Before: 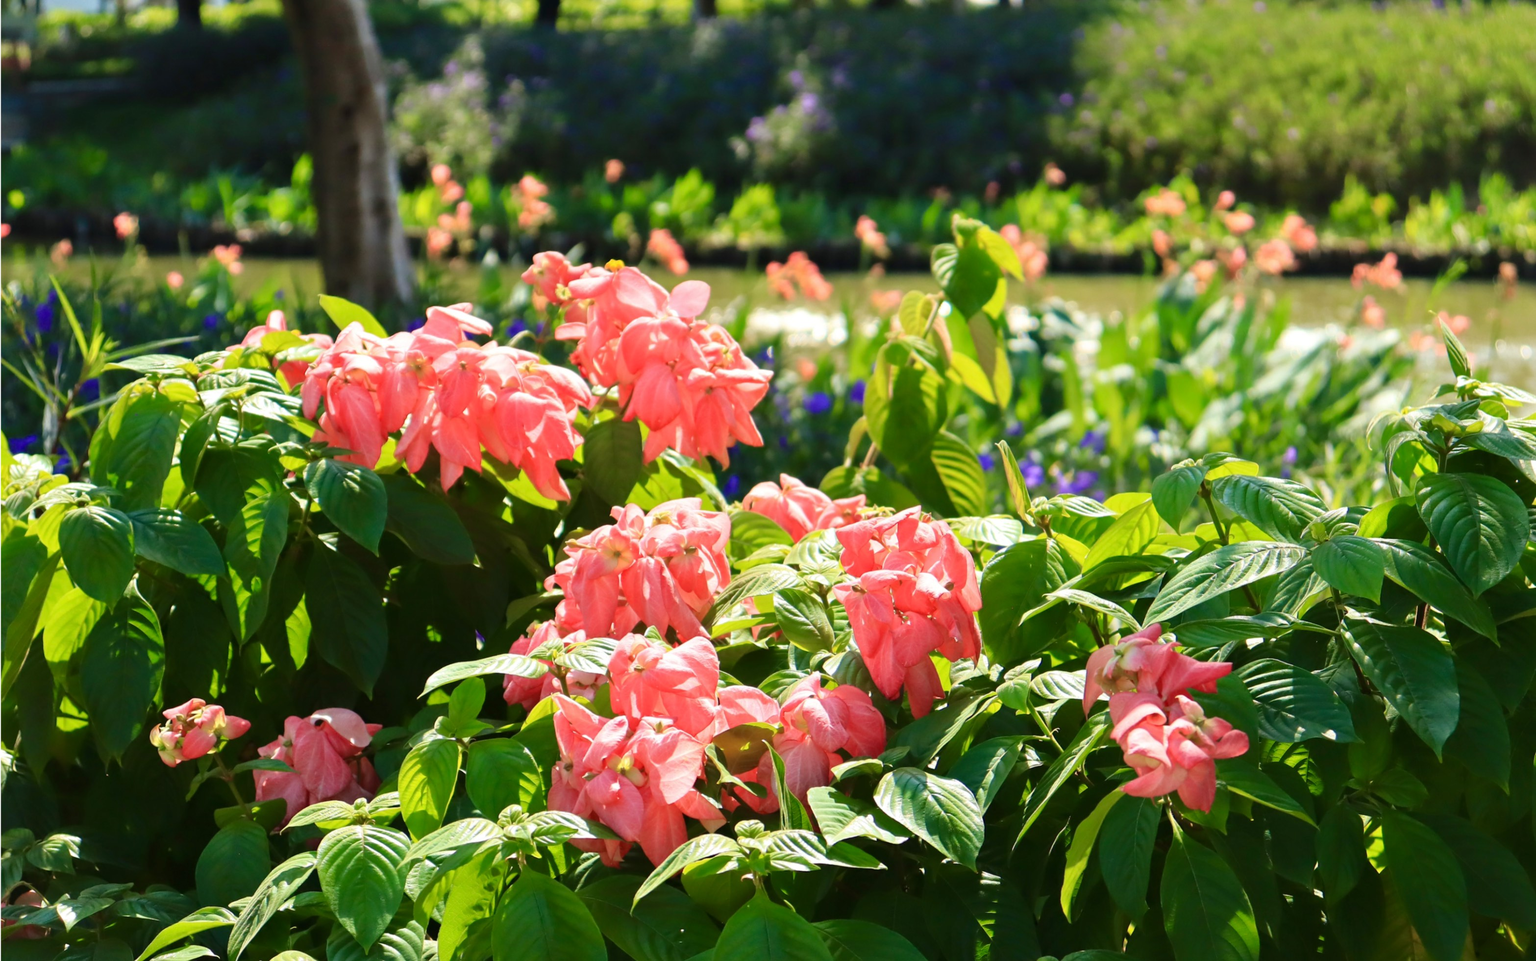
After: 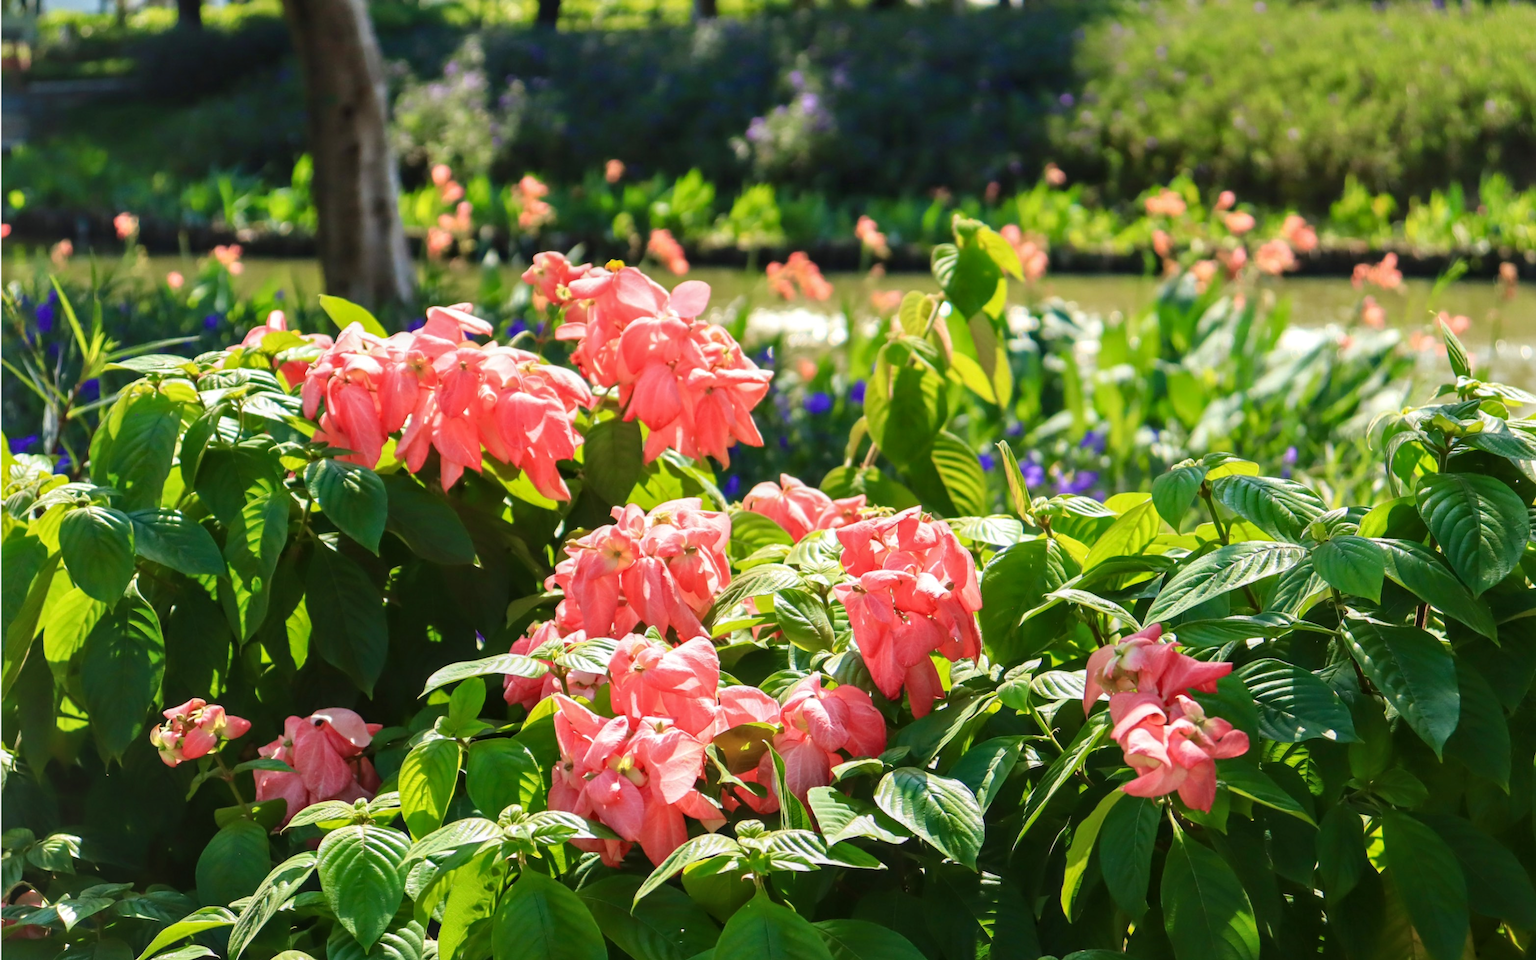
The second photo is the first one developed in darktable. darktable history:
local contrast: detail 116%
